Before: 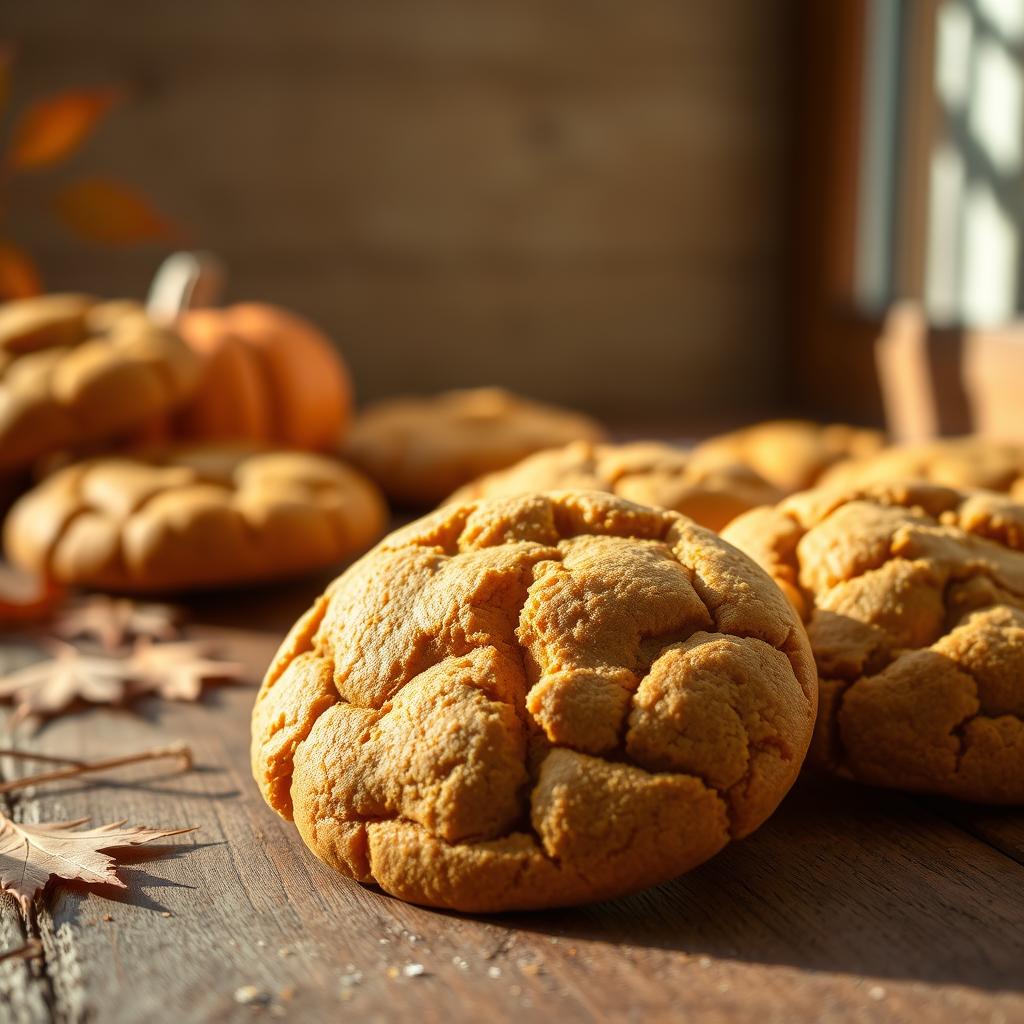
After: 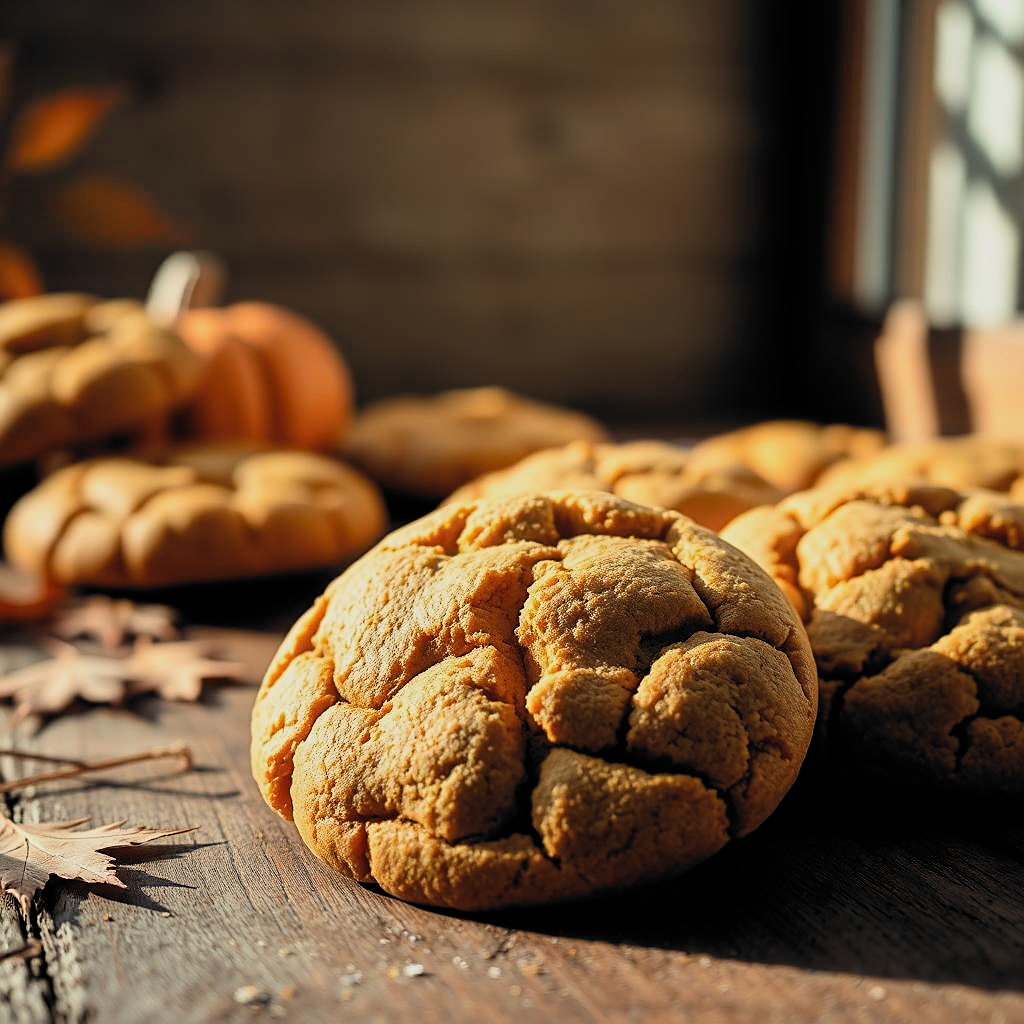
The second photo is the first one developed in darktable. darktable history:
sharpen: on, module defaults
filmic rgb: black relative exposure -5.13 EV, white relative exposure 3.98 EV, hardness 2.89, contrast 1.301, highlights saturation mix -30.27%, color science v6 (2022)
